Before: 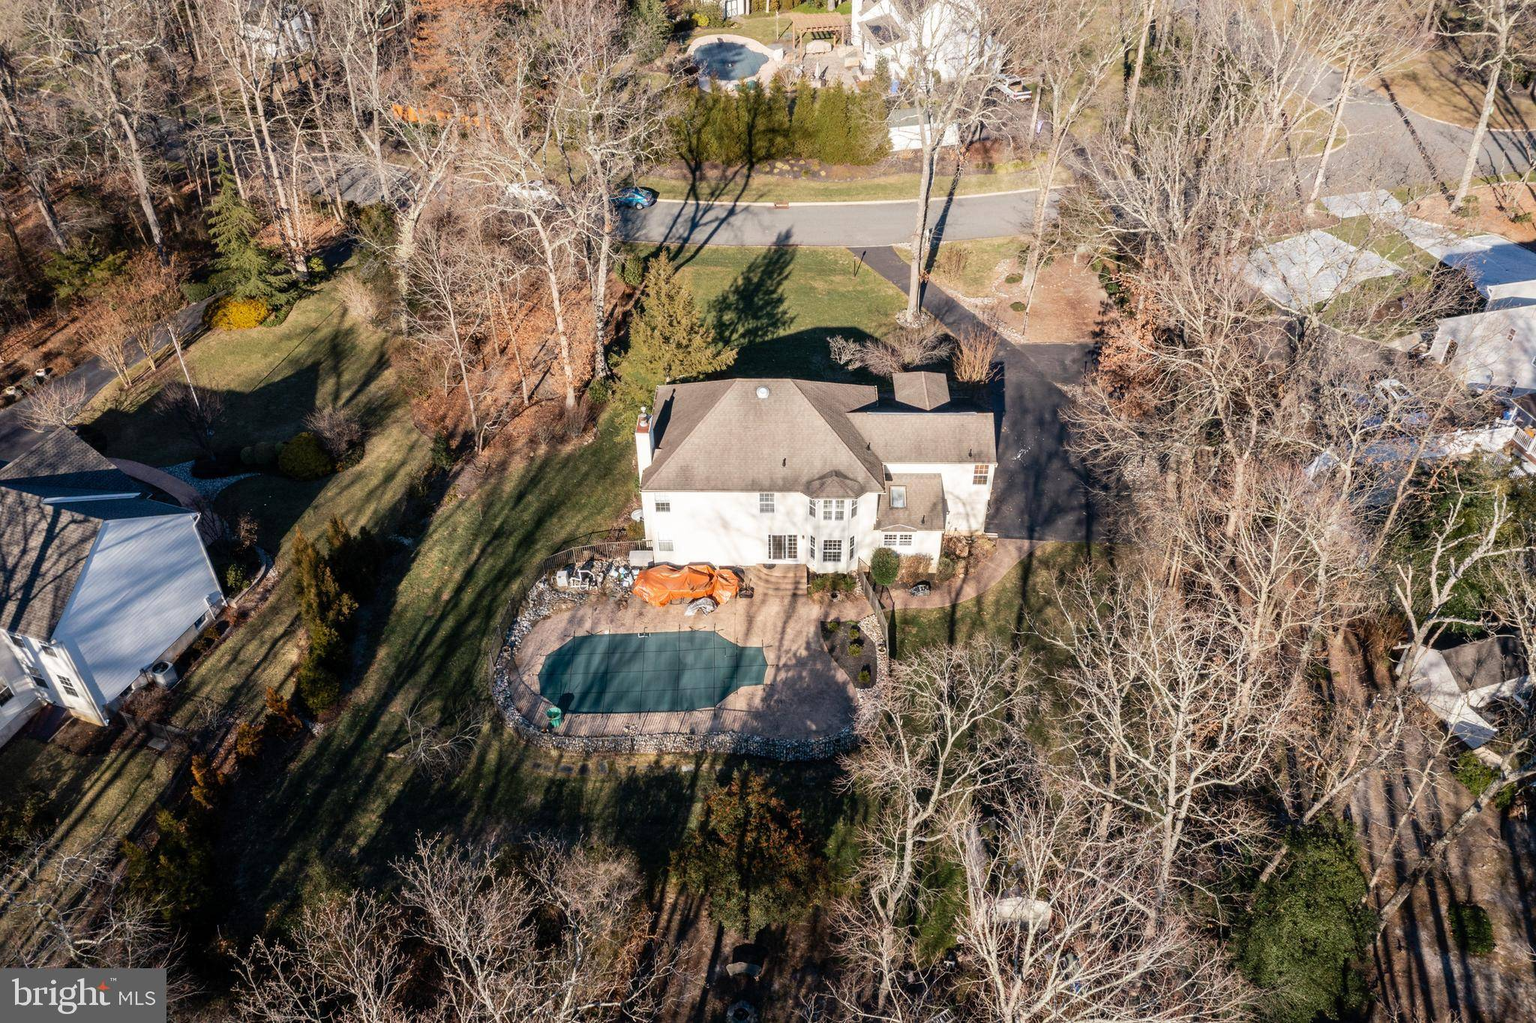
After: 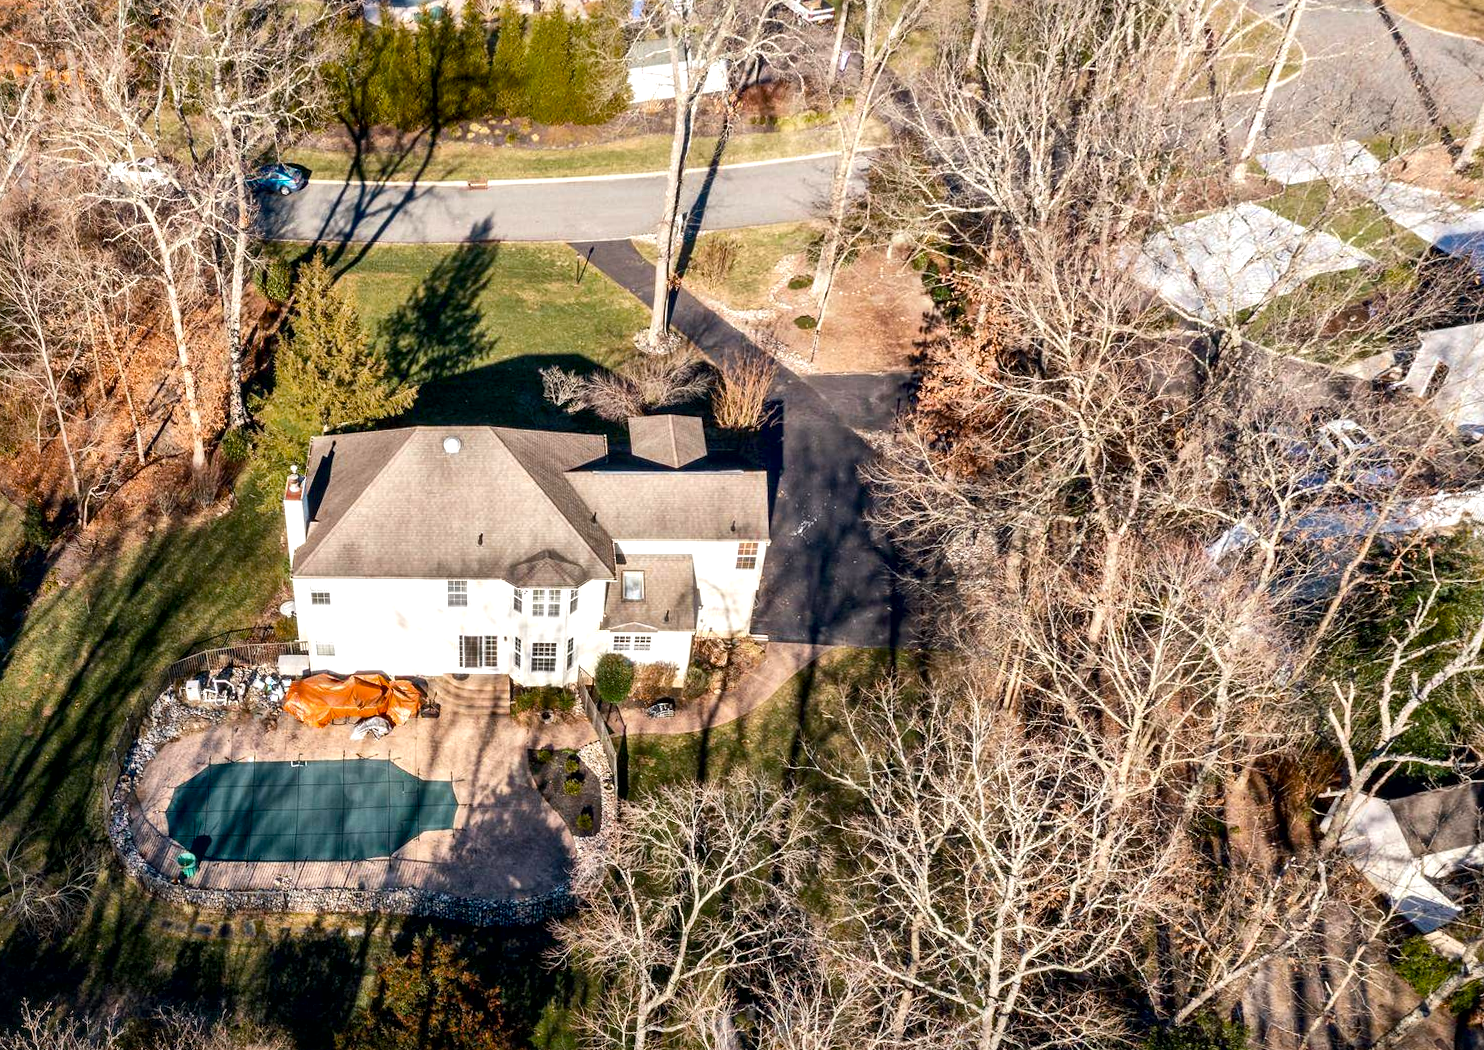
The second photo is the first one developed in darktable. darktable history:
crop: left 23.095%, top 5.827%, bottom 11.854%
color balance rgb: linear chroma grading › shadows 16%, perceptual saturation grading › global saturation 8%, perceptual saturation grading › shadows 4%, perceptual brilliance grading › global brilliance 2%, perceptual brilliance grading › highlights 8%, perceptual brilliance grading › shadows -4%, global vibrance 16%, saturation formula JzAzBz (2021)
rotate and perspective: rotation 0.062°, lens shift (vertical) 0.115, lens shift (horizontal) -0.133, crop left 0.047, crop right 0.94, crop top 0.061, crop bottom 0.94
local contrast: mode bilateral grid, contrast 50, coarseness 50, detail 150%, midtone range 0.2
